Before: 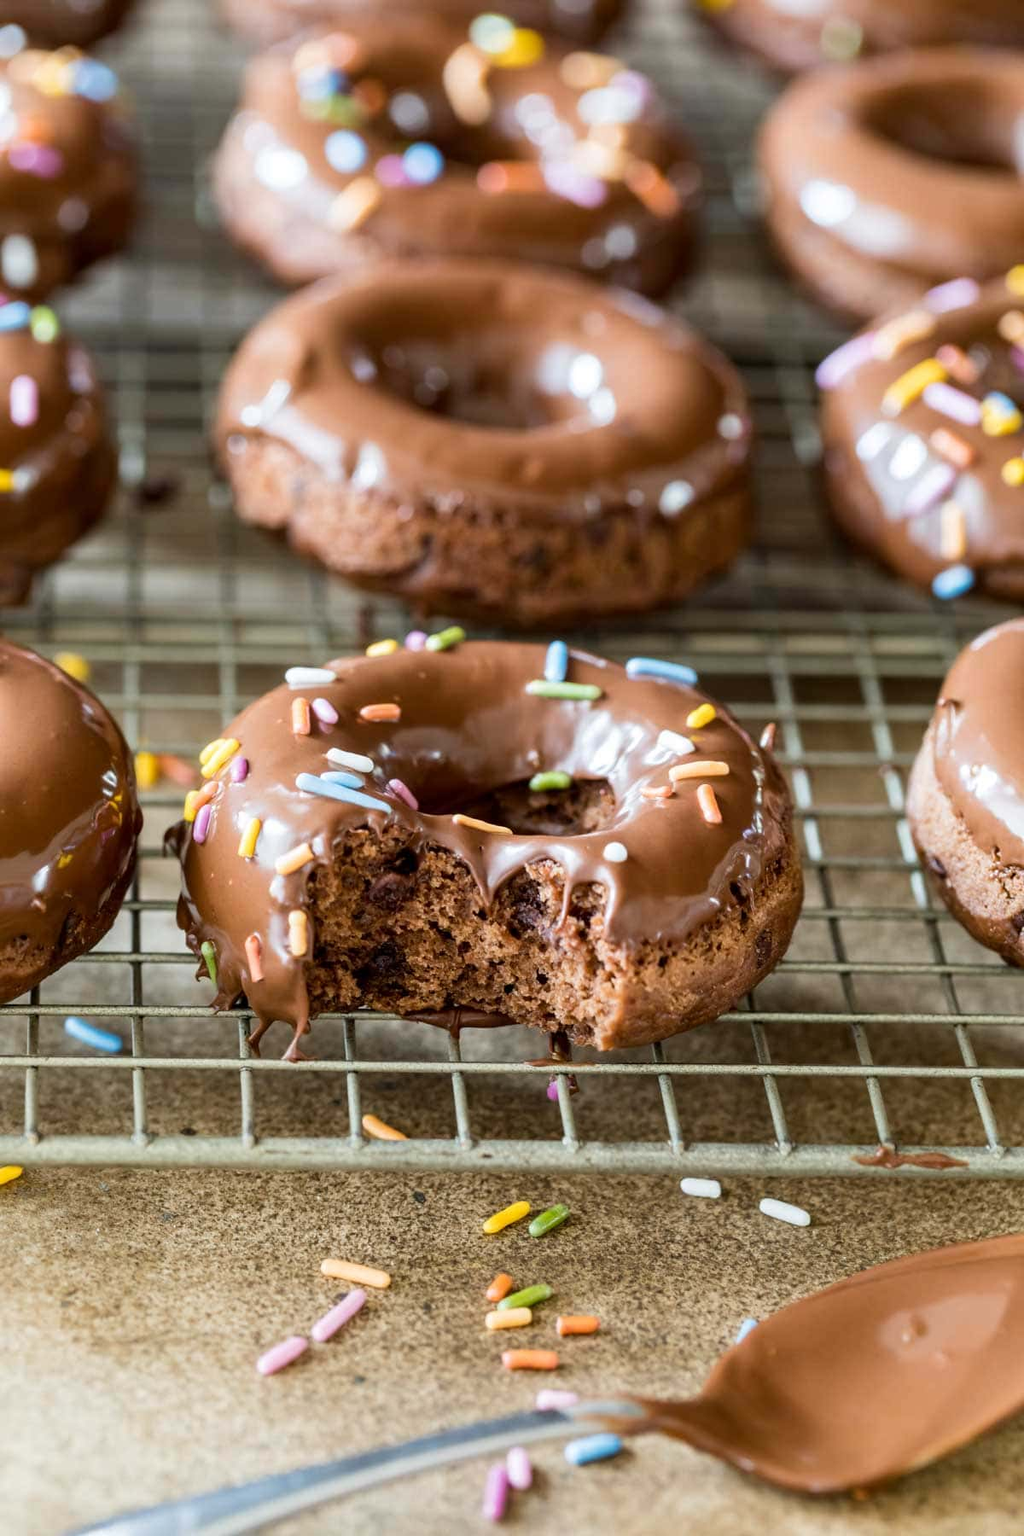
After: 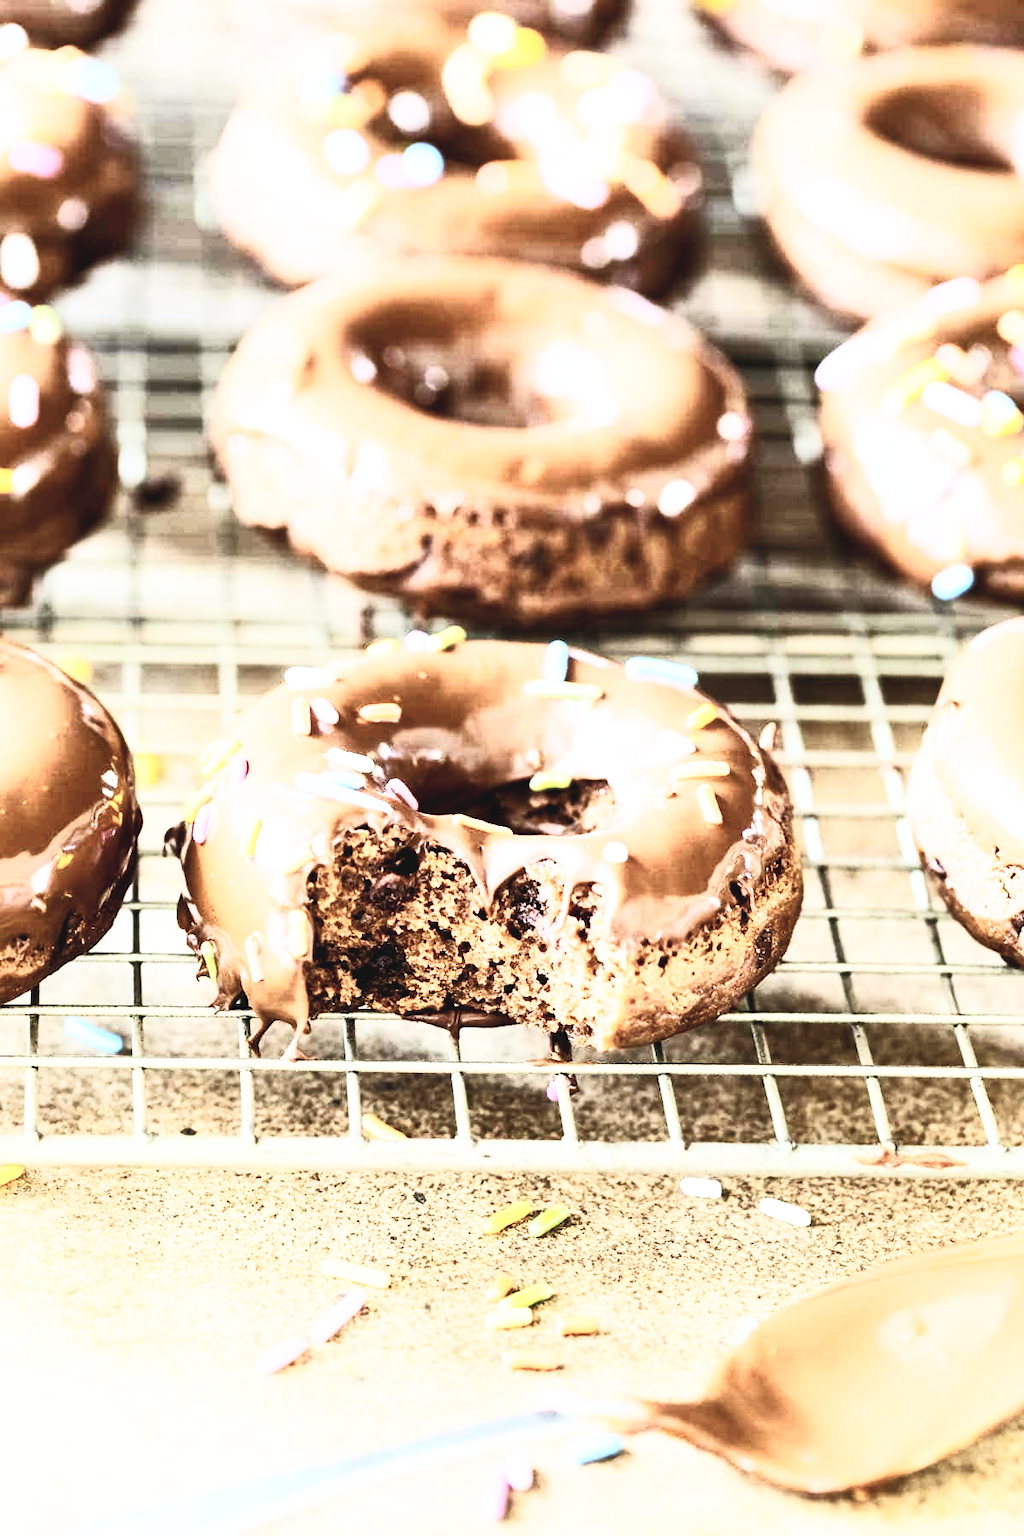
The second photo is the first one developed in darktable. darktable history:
contrast brightness saturation: contrast 0.561, brightness 0.567, saturation -0.347
base curve: curves: ch0 [(0, 0.003) (0.001, 0.002) (0.006, 0.004) (0.02, 0.022) (0.048, 0.086) (0.094, 0.234) (0.162, 0.431) (0.258, 0.629) (0.385, 0.8) (0.548, 0.918) (0.751, 0.988) (1, 1)], preserve colors none
